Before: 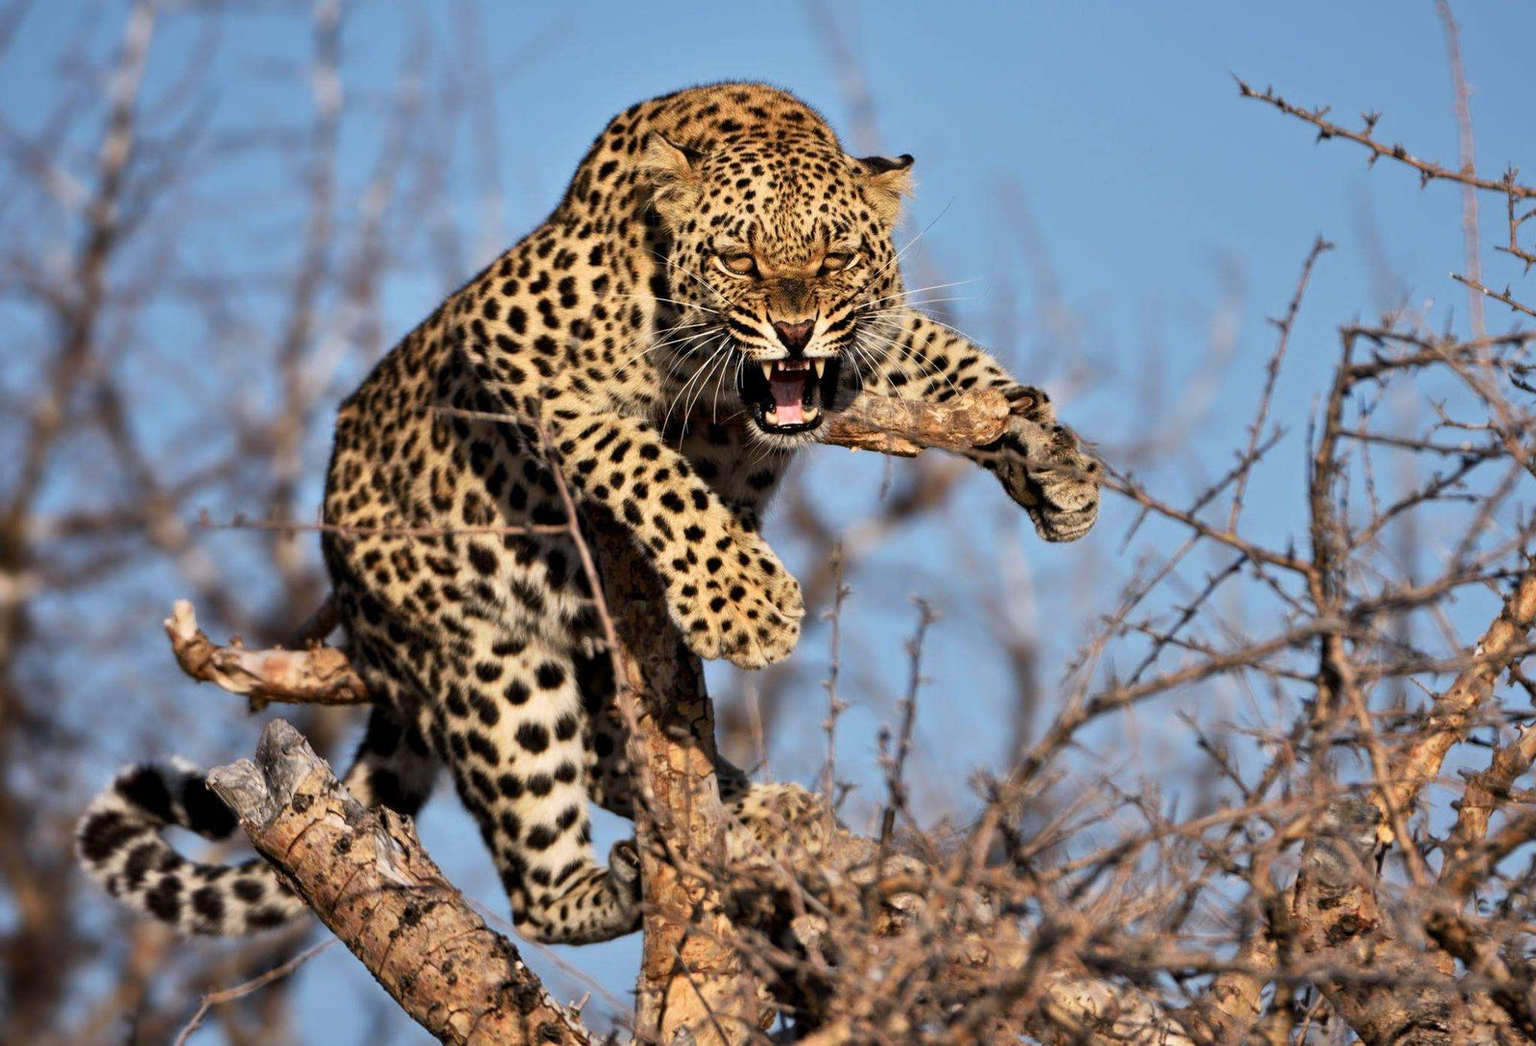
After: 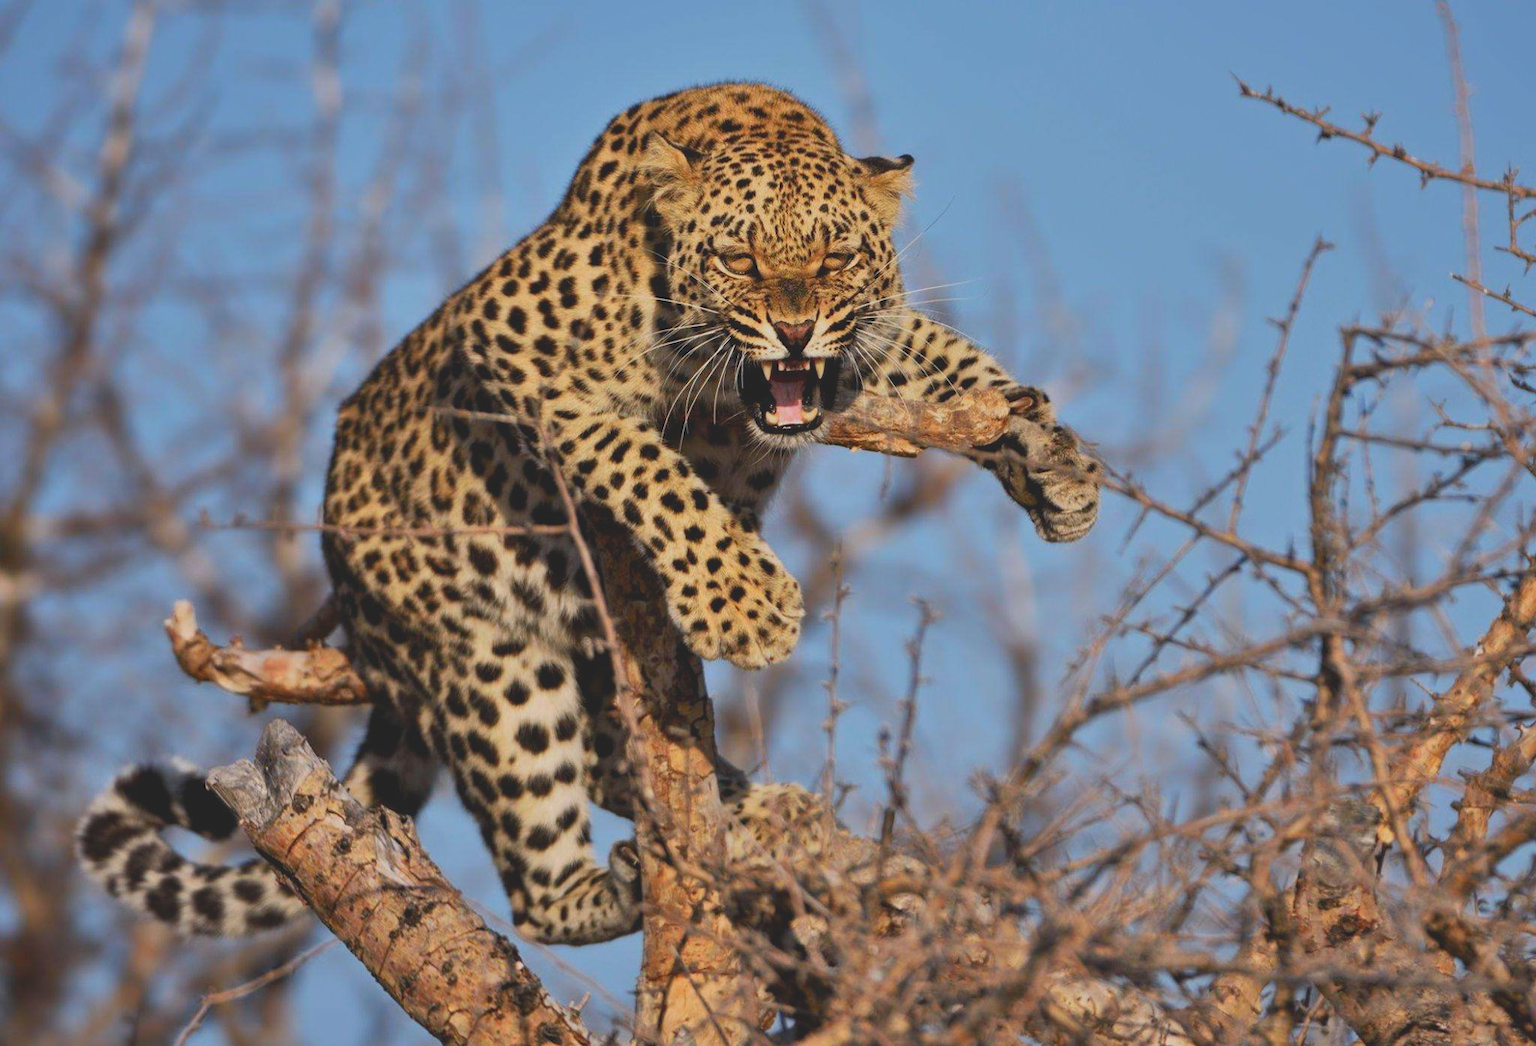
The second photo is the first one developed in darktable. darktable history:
contrast brightness saturation: contrast -0.282
